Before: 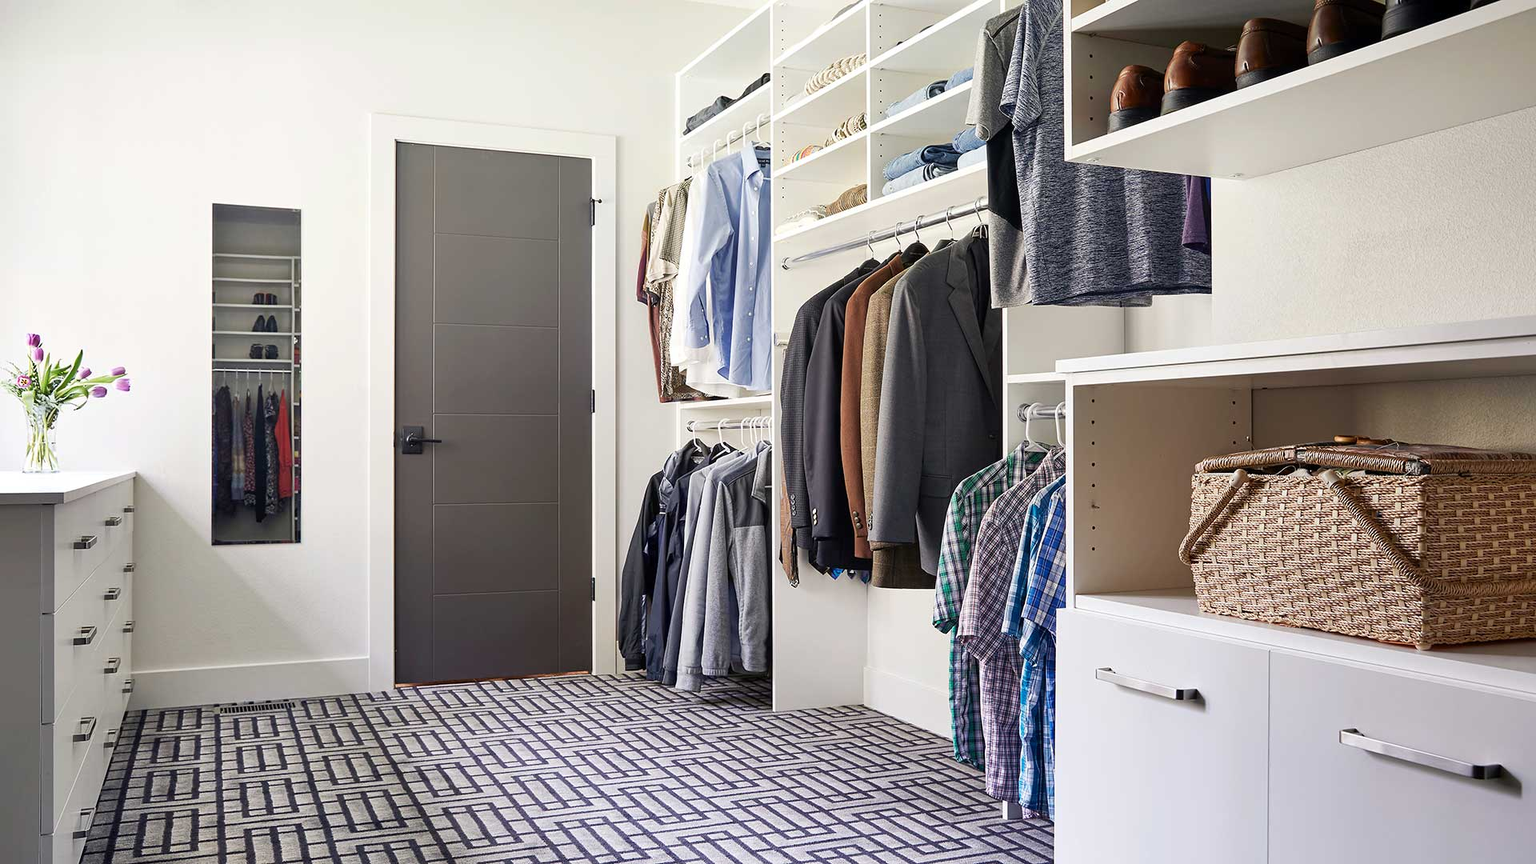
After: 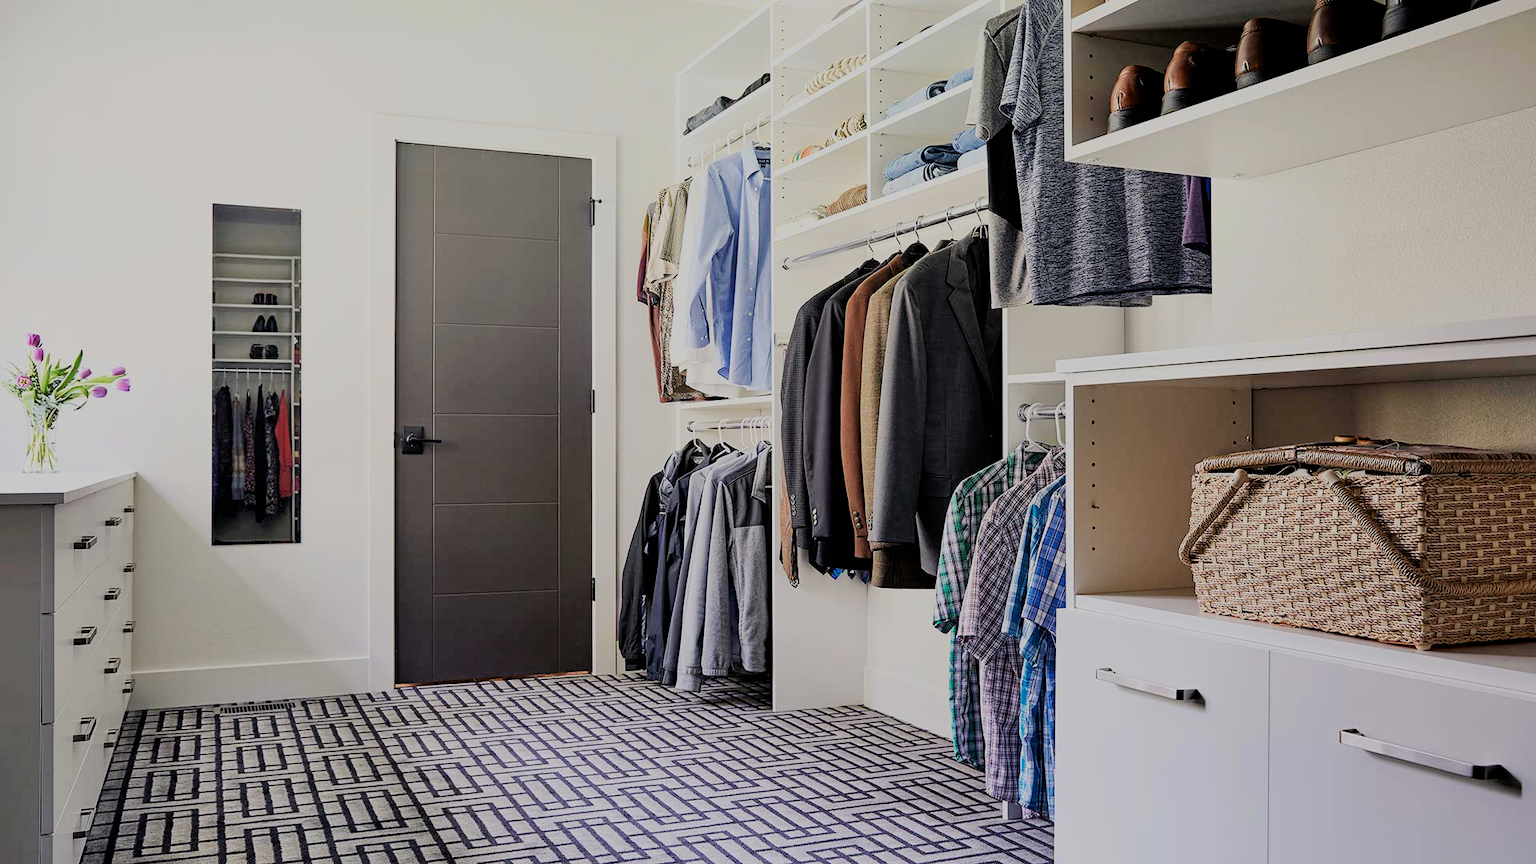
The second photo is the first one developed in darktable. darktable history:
haze removal: compatibility mode true, adaptive false
filmic rgb: black relative exposure -6.15 EV, white relative exposure 6.96 EV, hardness 2.23, color science v6 (2022)
